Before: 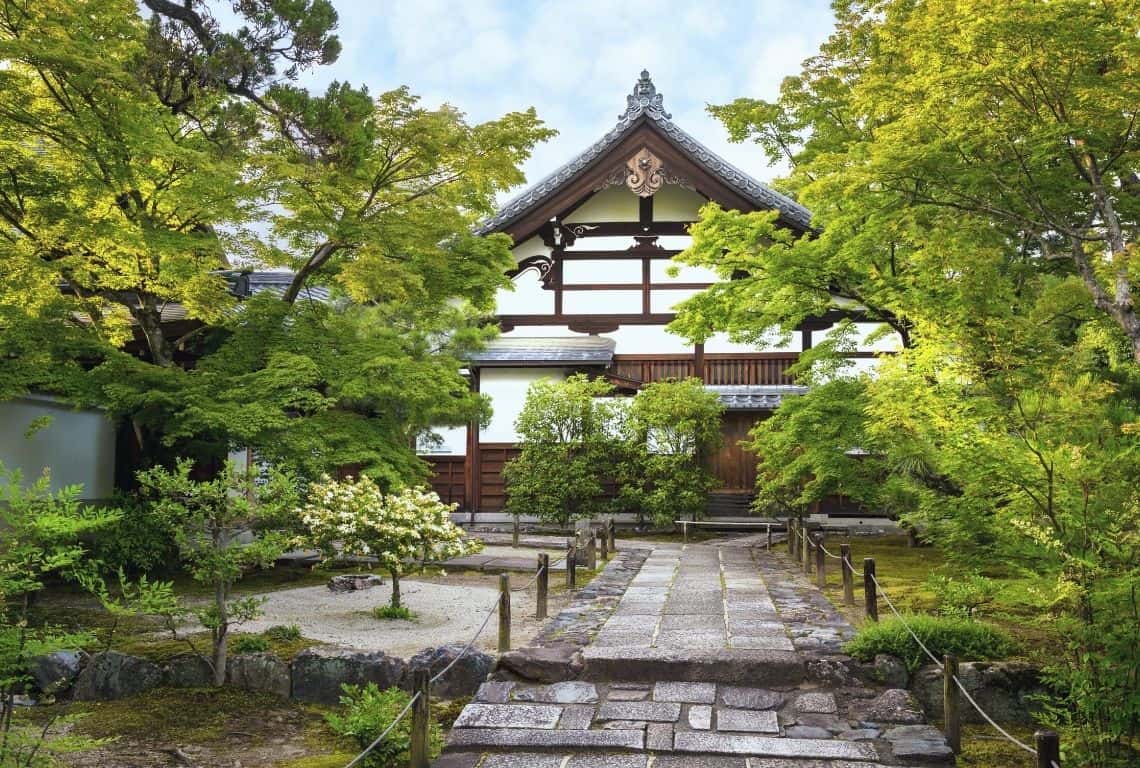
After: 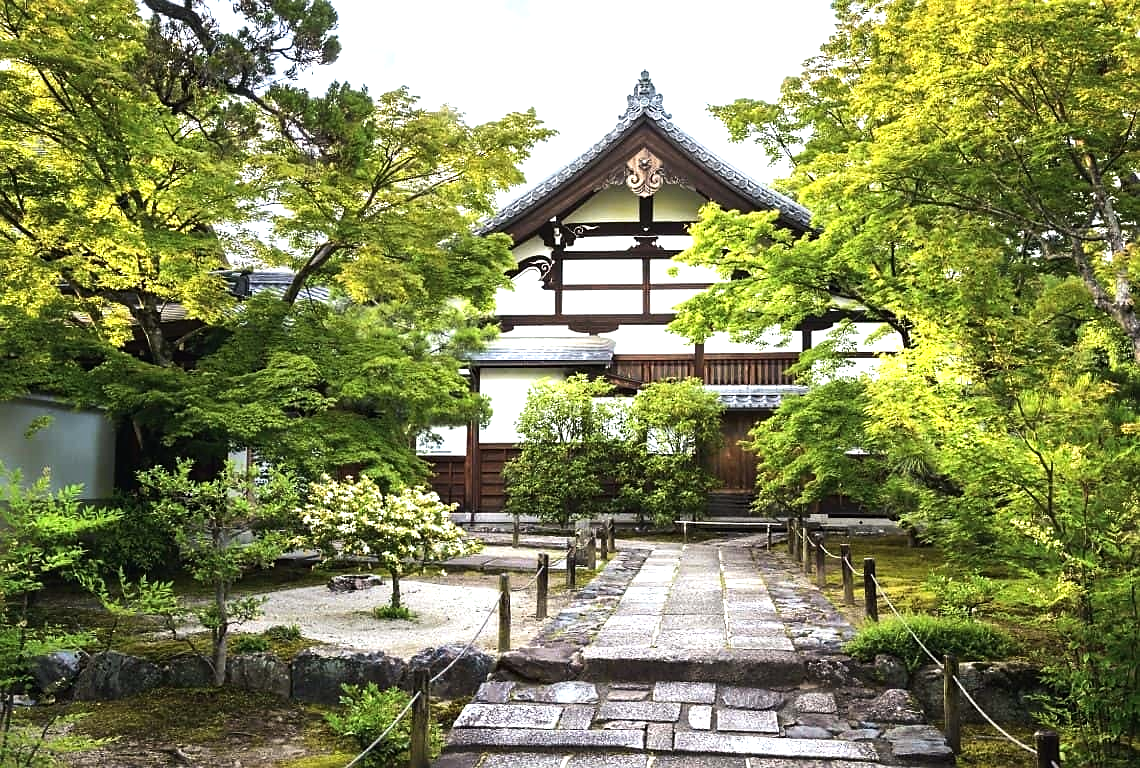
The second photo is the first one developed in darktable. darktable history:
tone equalizer: -8 EV -0.739 EV, -7 EV -0.733 EV, -6 EV -0.589 EV, -5 EV -0.376 EV, -3 EV 0.374 EV, -2 EV 0.6 EV, -1 EV 0.697 EV, +0 EV 0.726 EV, edges refinement/feathering 500, mask exposure compensation -1.57 EV, preserve details no
sharpen: radius 1.487, amount 0.396, threshold 1.539
exposure: exposure 0.128 EV, compensate highlight preservation false
